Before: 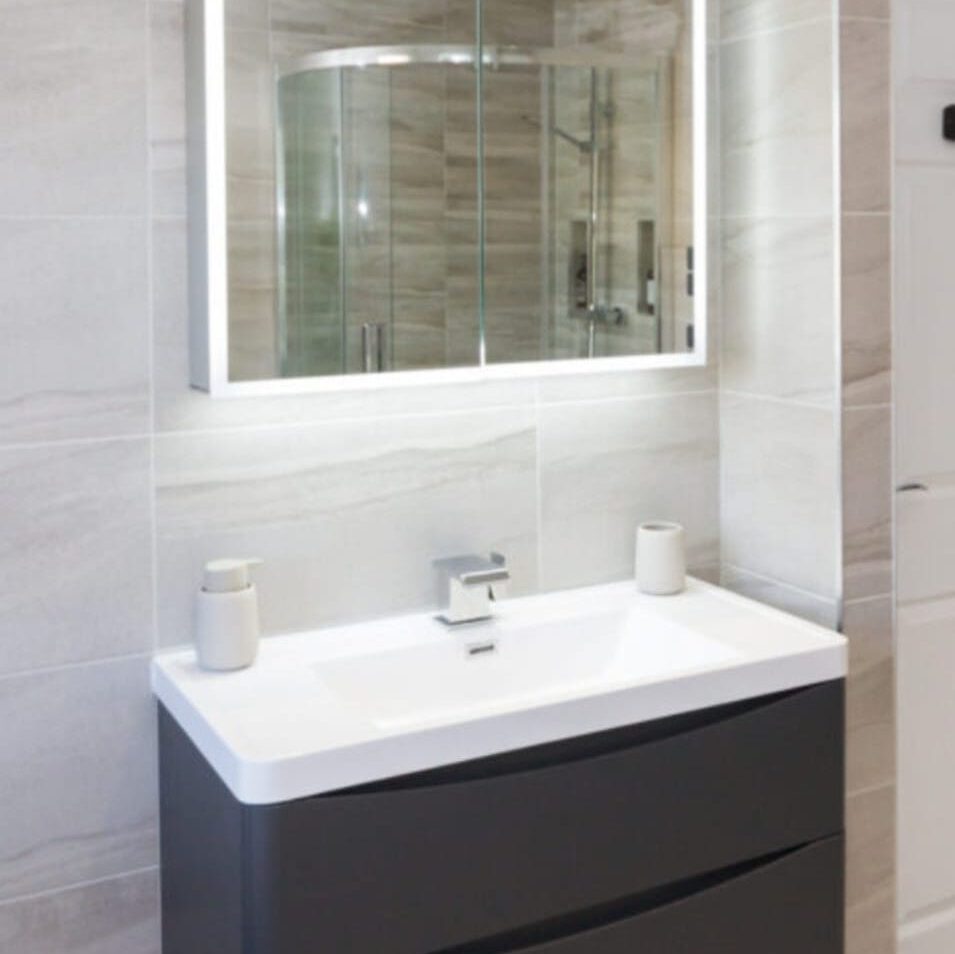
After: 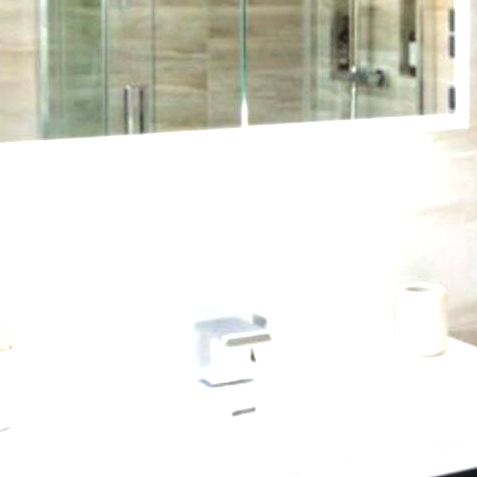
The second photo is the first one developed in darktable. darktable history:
crop: left 25%, top 25%, right 25%, bottom 25%
color balance rgb: perceptual saturation grading › global saturation 25%, perceptual brilliance grading › mid-tones 10%, perceptual brilliance grading › shadows 15%, global vibrance 20%
tone equalizer: -8 EV -1.08 EV, -7 EV -1.01 EV, -6 EV -0.867 EV, -5 EV -0.578 EV, -3 EV 0.578 EV, -2 EV 0.867 EV, -1 EV 1.01 EV, +0 EV 1.08 EV, edges refinement/feathering 500, mask exposure compensation -1.57 EV, preserve details no
